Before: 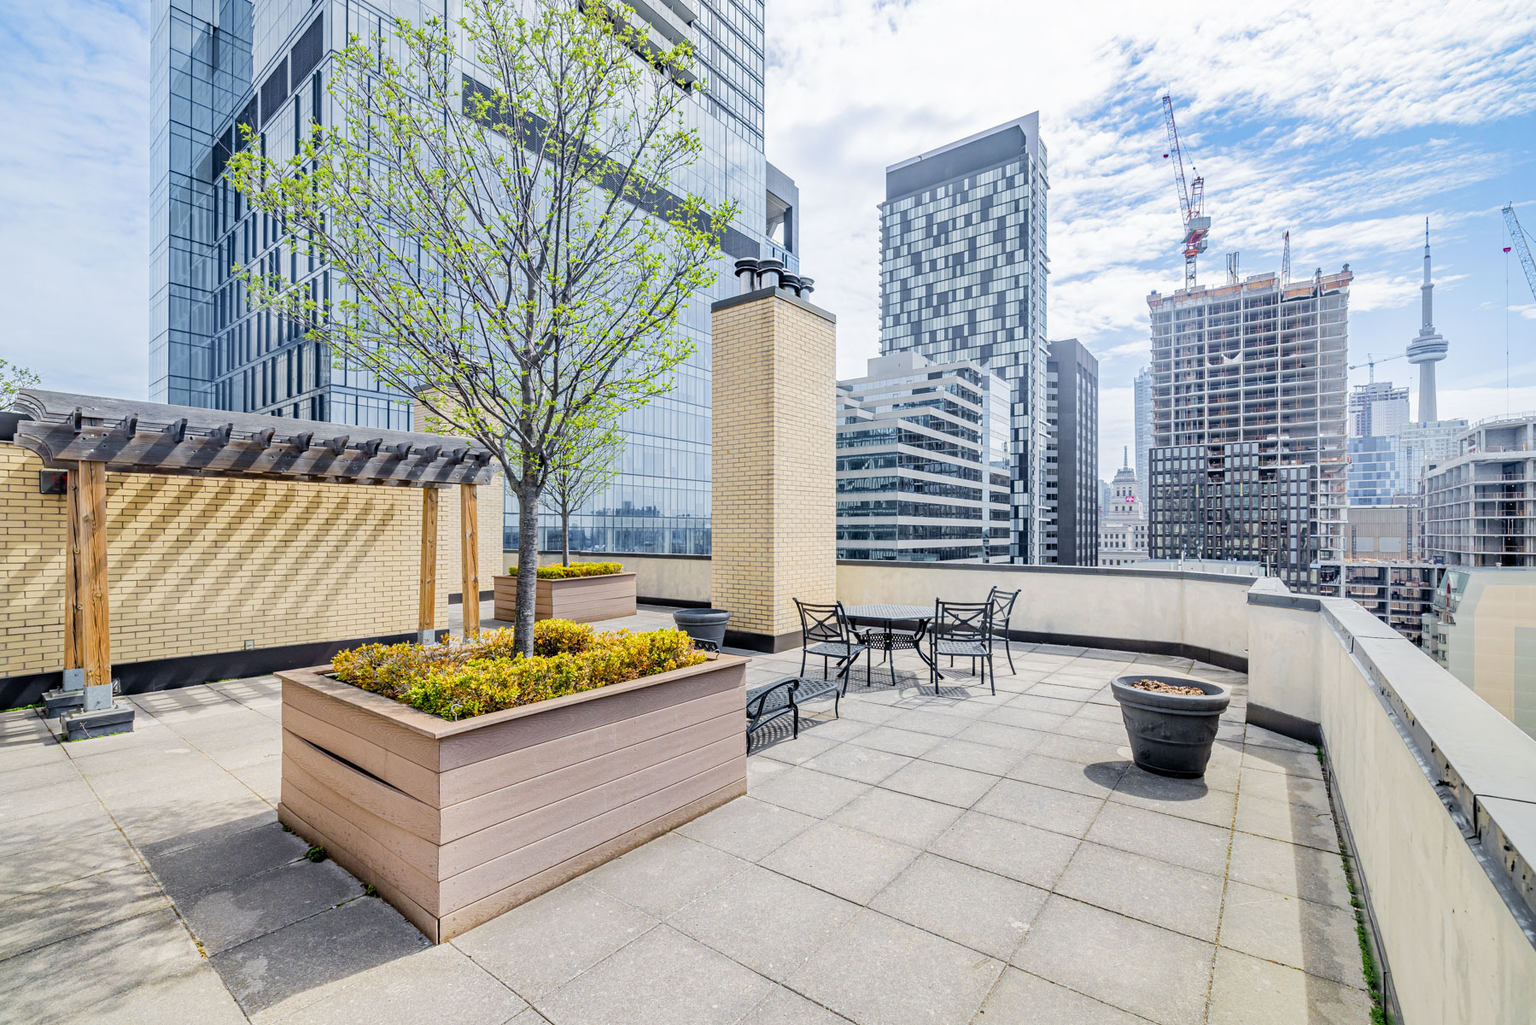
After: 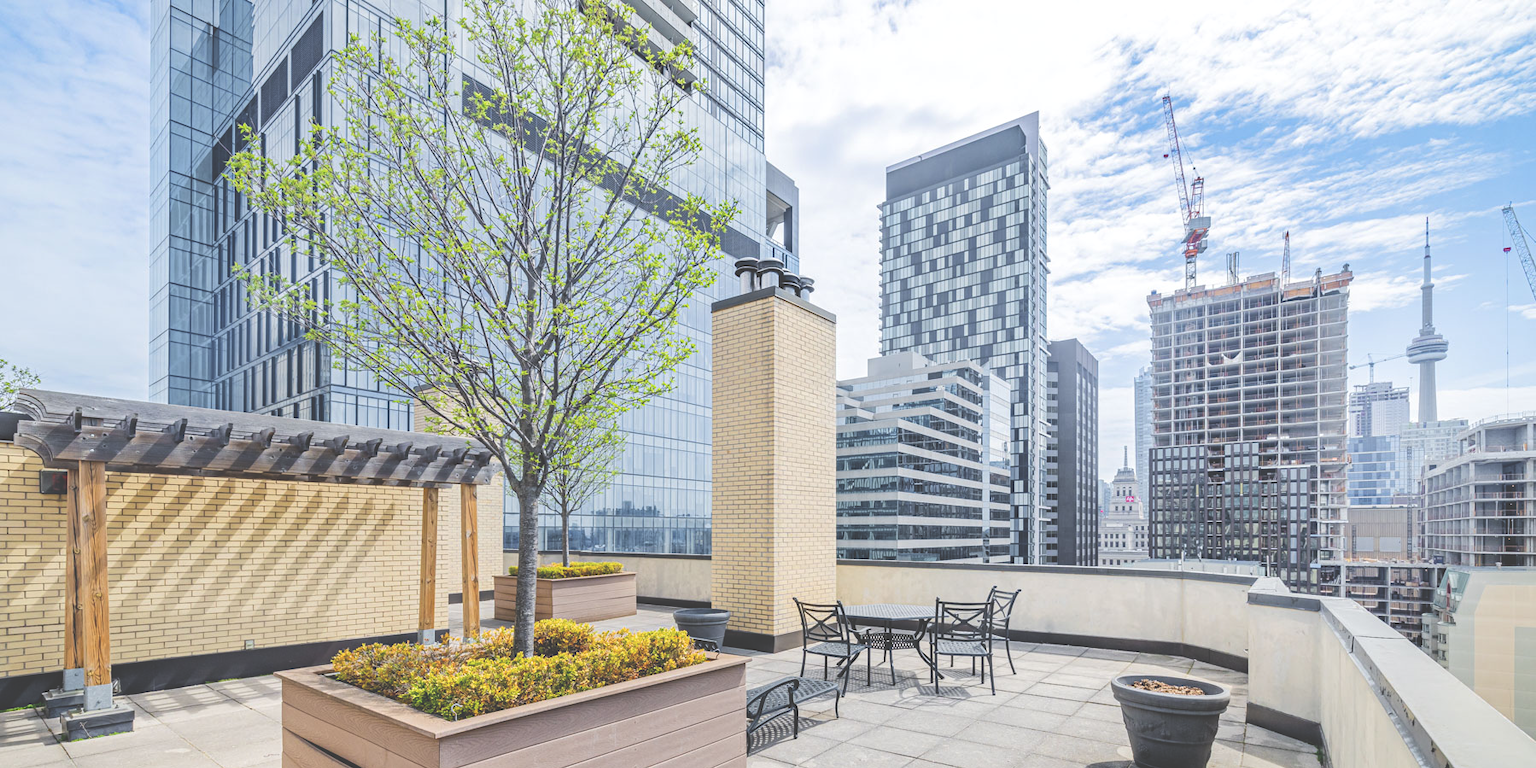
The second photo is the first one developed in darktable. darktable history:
crop: bottom 24.986%
exposure: black level correction -0.043, exposure 0.063 EV, compensate highlight preservation false
